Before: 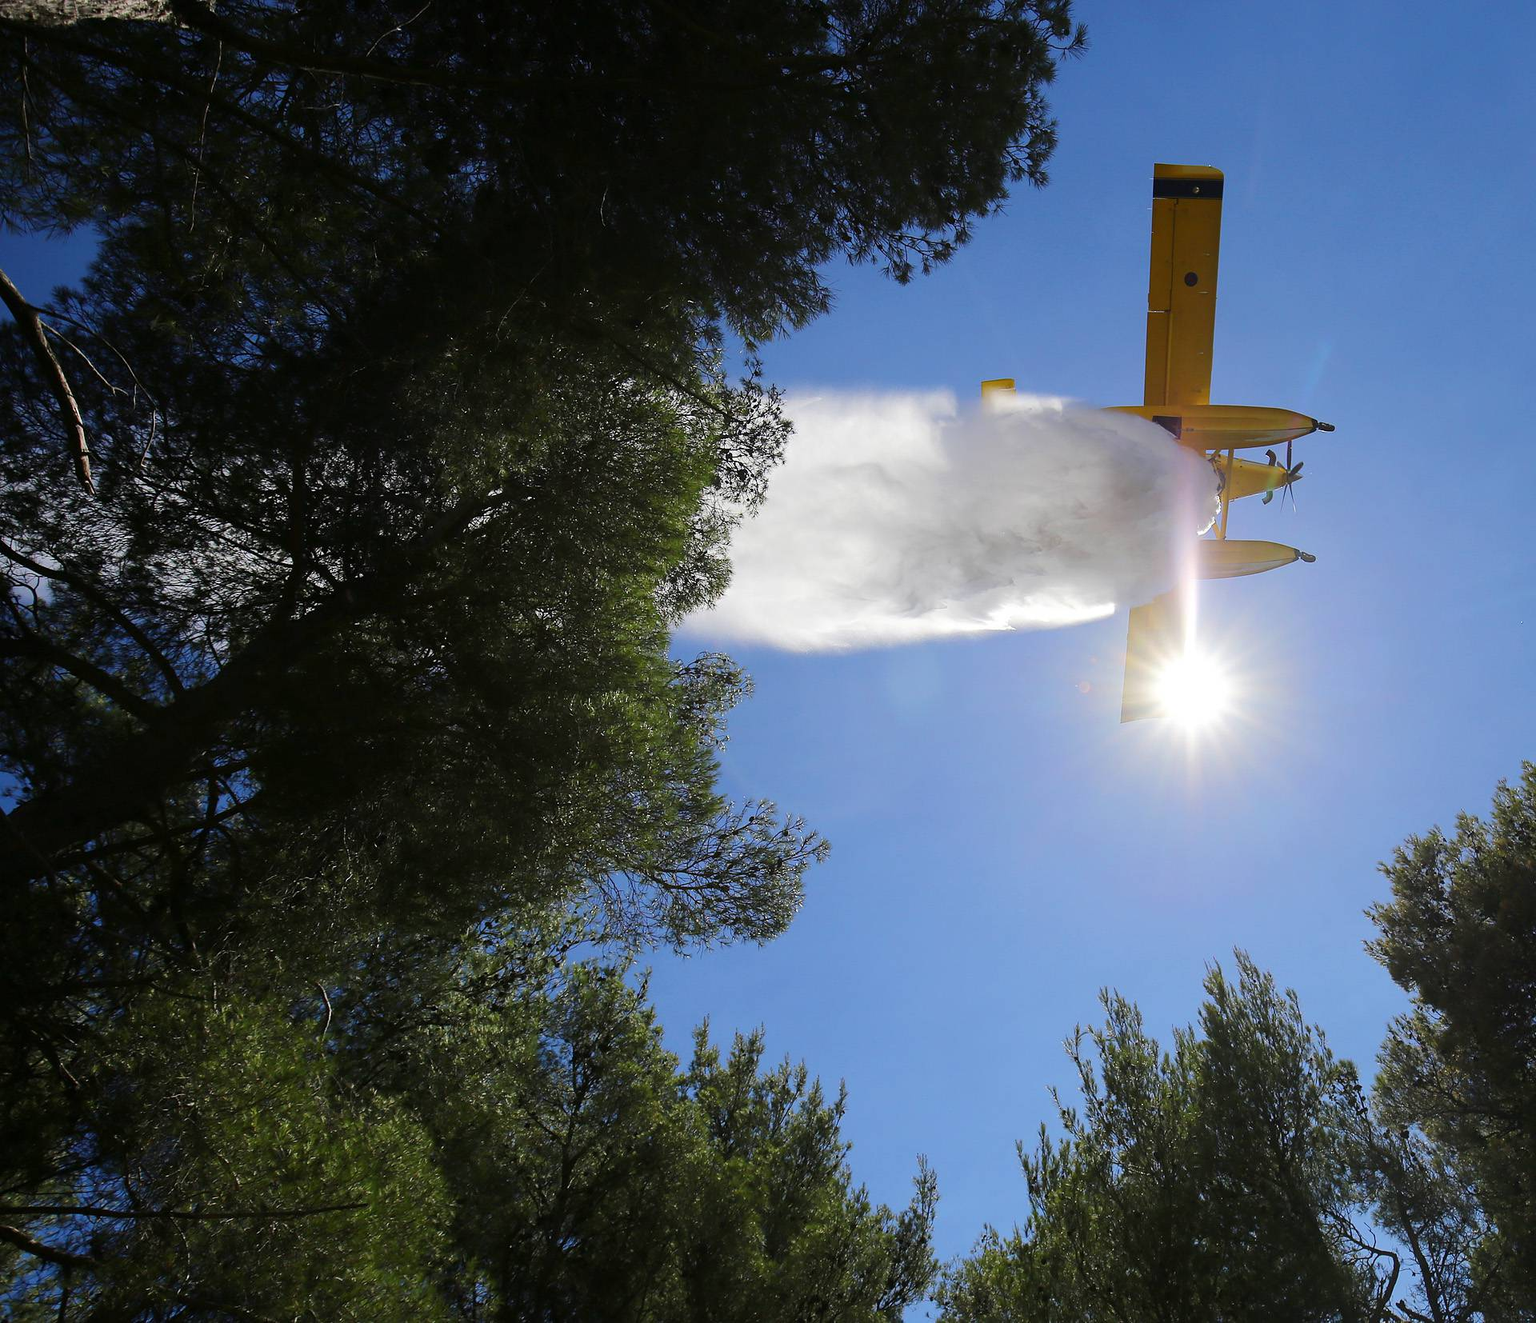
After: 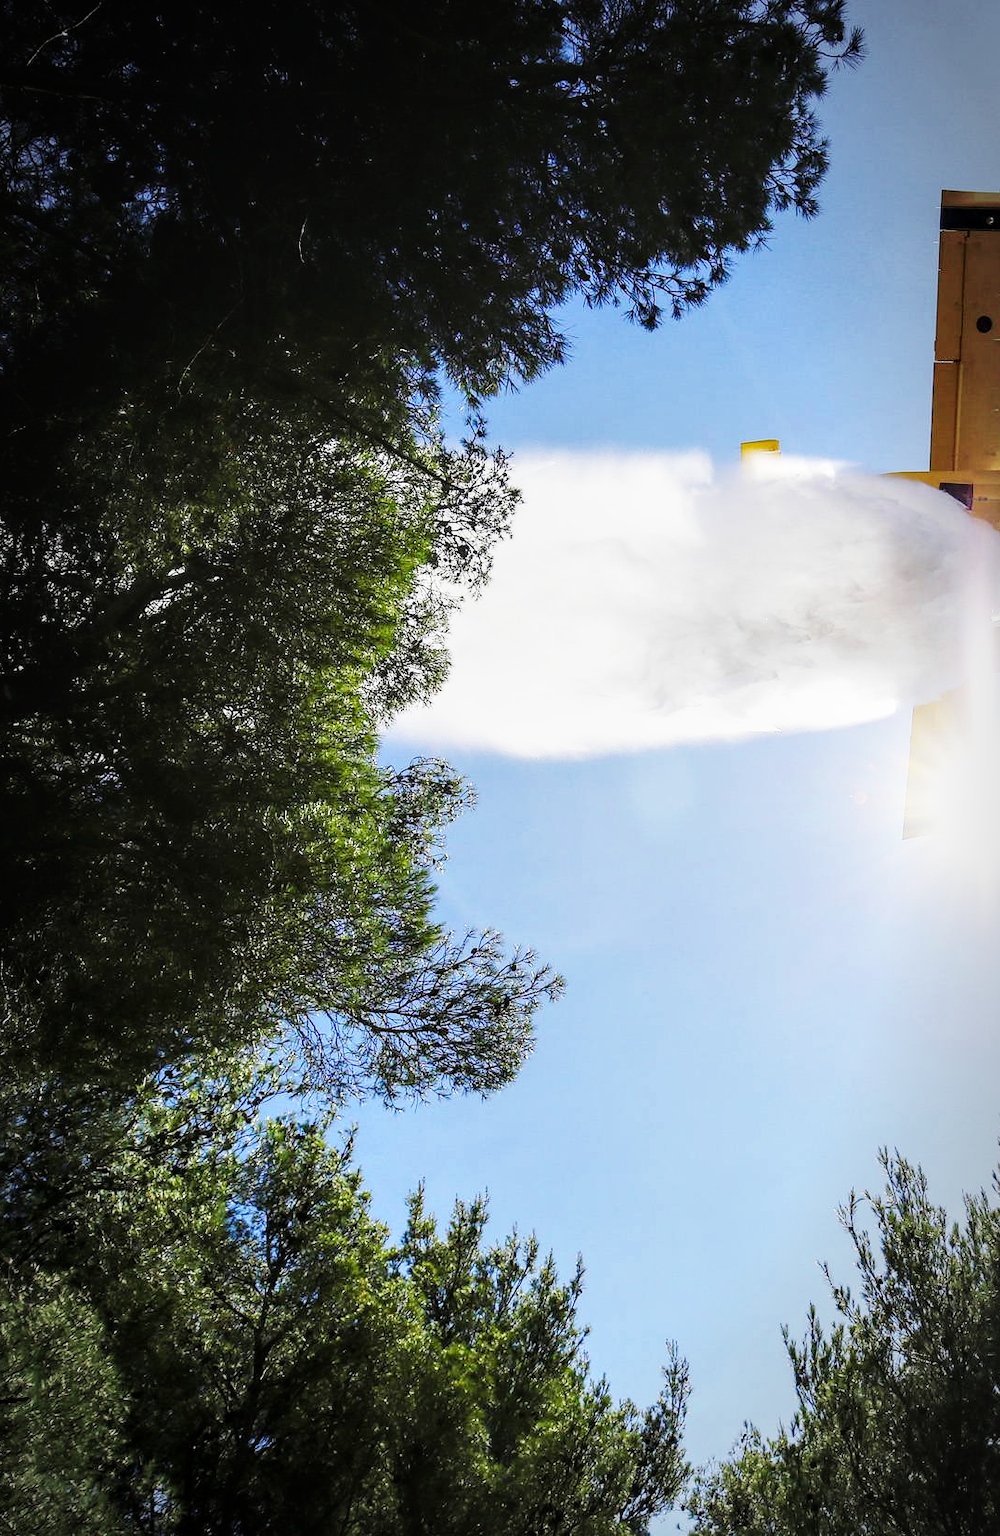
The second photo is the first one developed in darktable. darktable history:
local contrast: detail 130%
vignetting: automatic ratio true
crop and rotate: left 22.37%, right 21.517%
base curve: curves: ch0 [(0, 0.003) (0.001, 0.002) (0.006, 0.004) (0.02, 0.022) (0.048, 0.086) (0.094, 0.234) (0.162, 0.431) (0.258, 0.629) (0.385, 0.8) (0.548, 0.918) (0.751, 0.988) (1, 1)], preserve colors none
